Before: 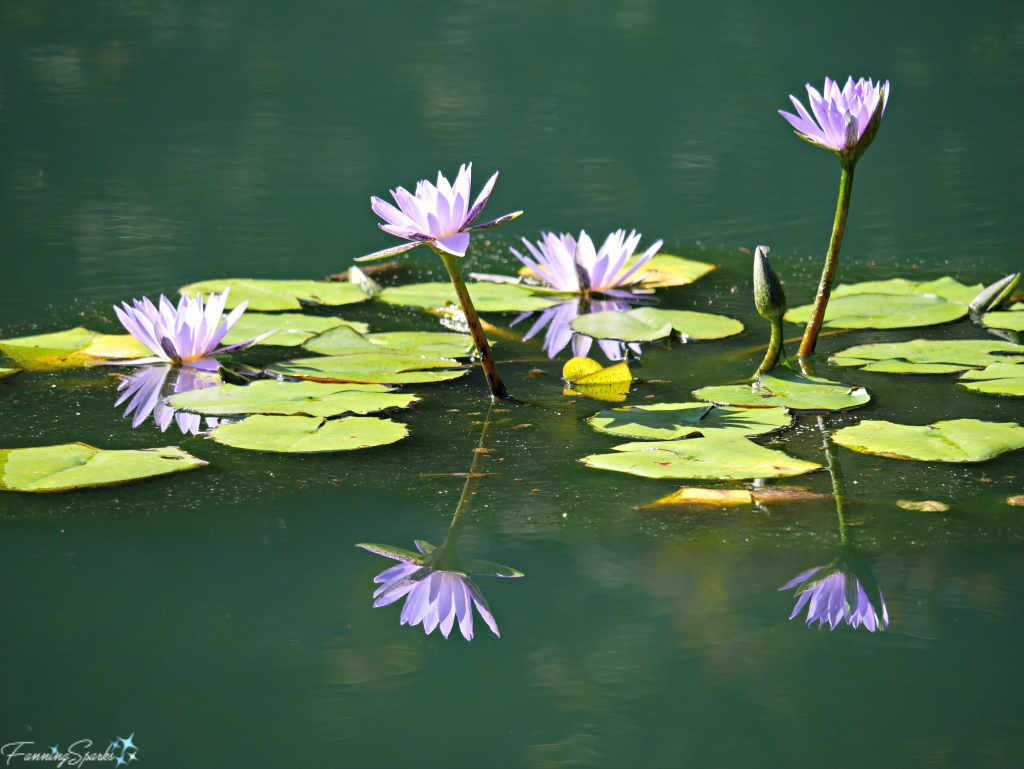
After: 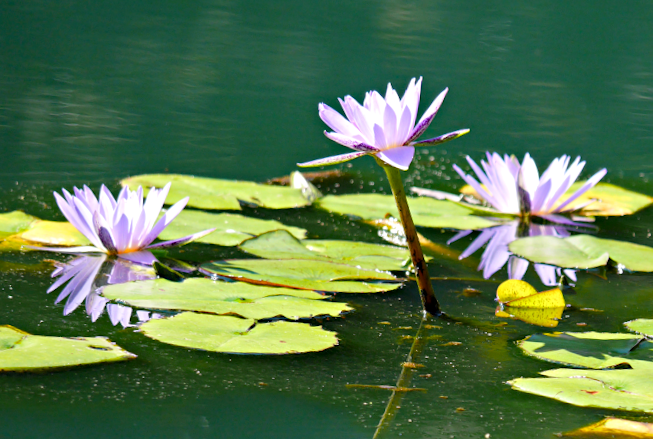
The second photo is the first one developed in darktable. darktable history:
crop and rotate: angle -4.46°, left 2.179%, top 6.929%, right 27.623%, bottom 30.209%
local contrast: mode bilateral grid, contrast 19, coarseness 50, detail 141%, midtone range 0.2
color balance rgb: perceptual saturation grading › global saturation 20%, perceptual saturation grading › highlights -25.319%, perceptual saturation grading › shadows 24.348%, global vibrance 20%
